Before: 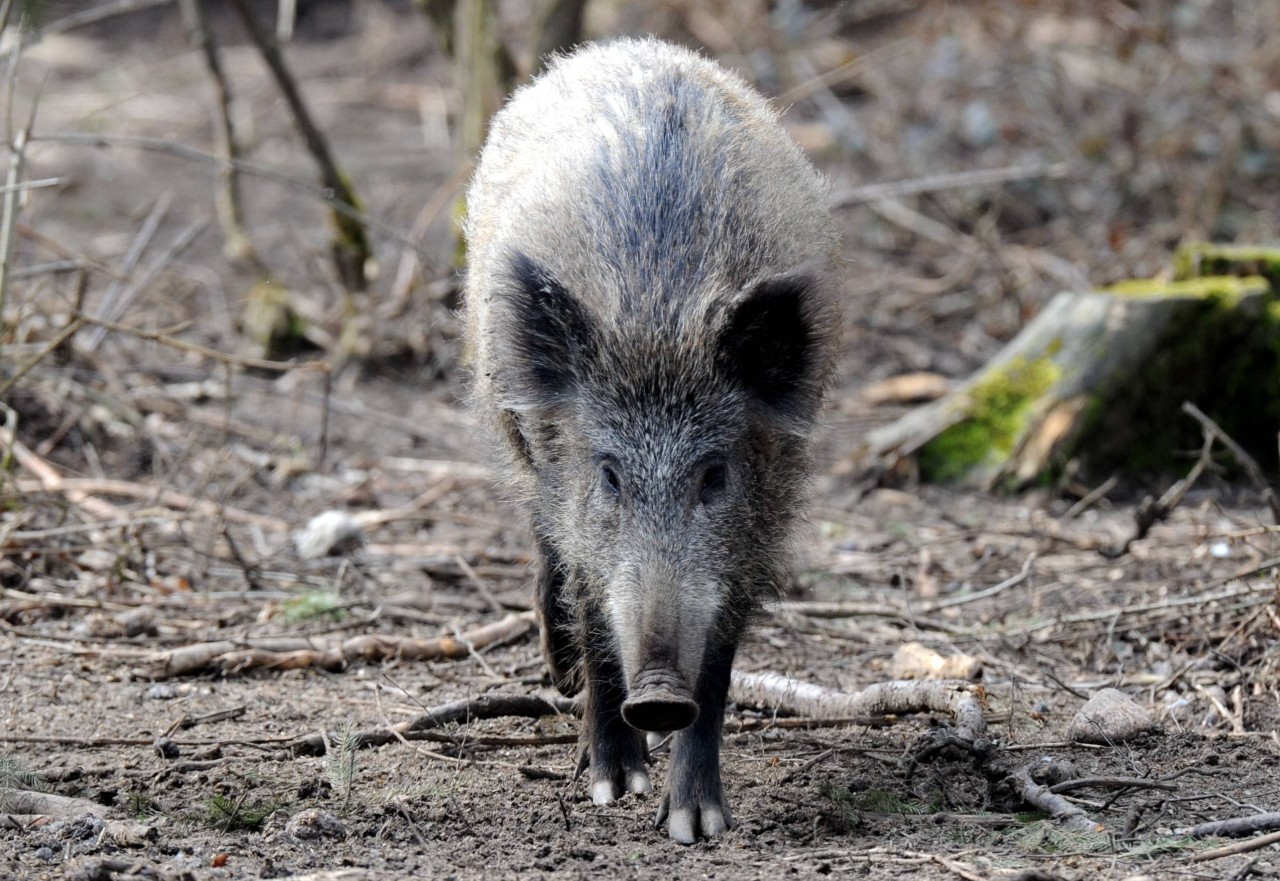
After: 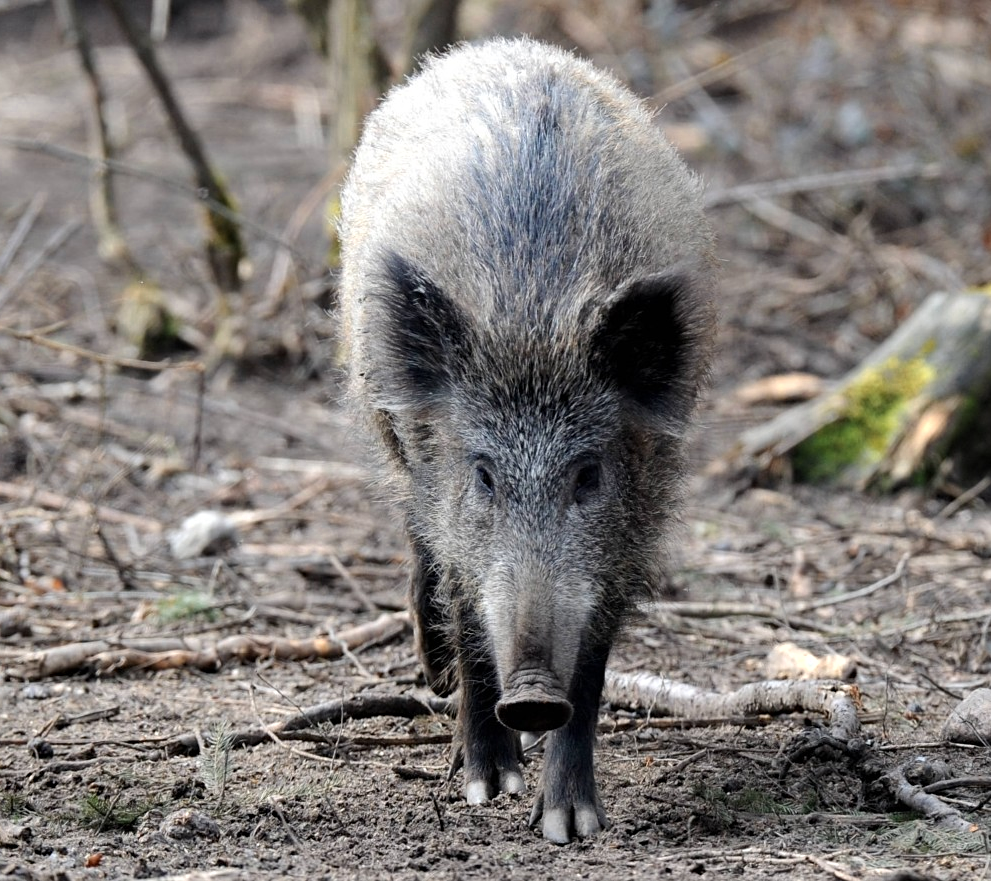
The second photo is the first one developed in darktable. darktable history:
color zones: curves: ch0 [(0.018, 0.548) (0.197, 0.654) (0.425, 0.447) (0.605, 0.658) (0.732, 0.579)]; ch1 [(0.105, 0.531) (0.224, 0.531) (0.386, 0.39) (0.618, 0.456) (0.732, 0.456) (0.956, 0.421)]; ch2 [(0.039, 0.583) (0.215, 0.465) (0.399, 0.544) (0.465, 0.548) (0.614, 0.447) (0.724, 0.43) (0.882, 0.623) (0.956, 0.632)]
crop: left 9.88%, right 12.664%
sharpen: amount 0.2
